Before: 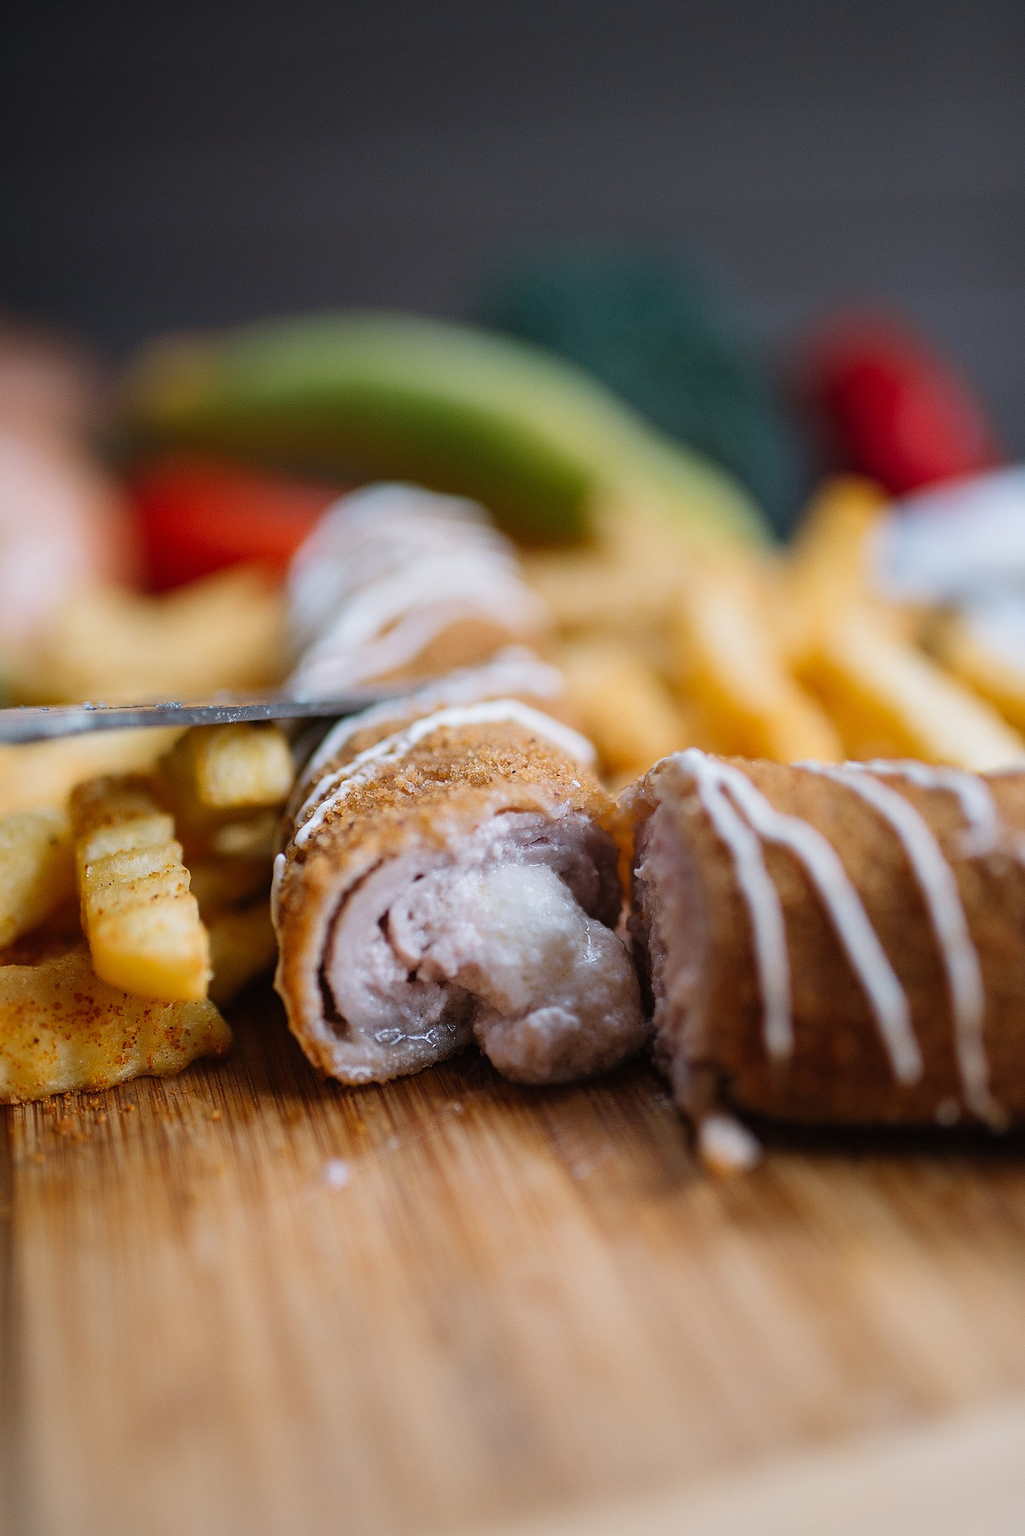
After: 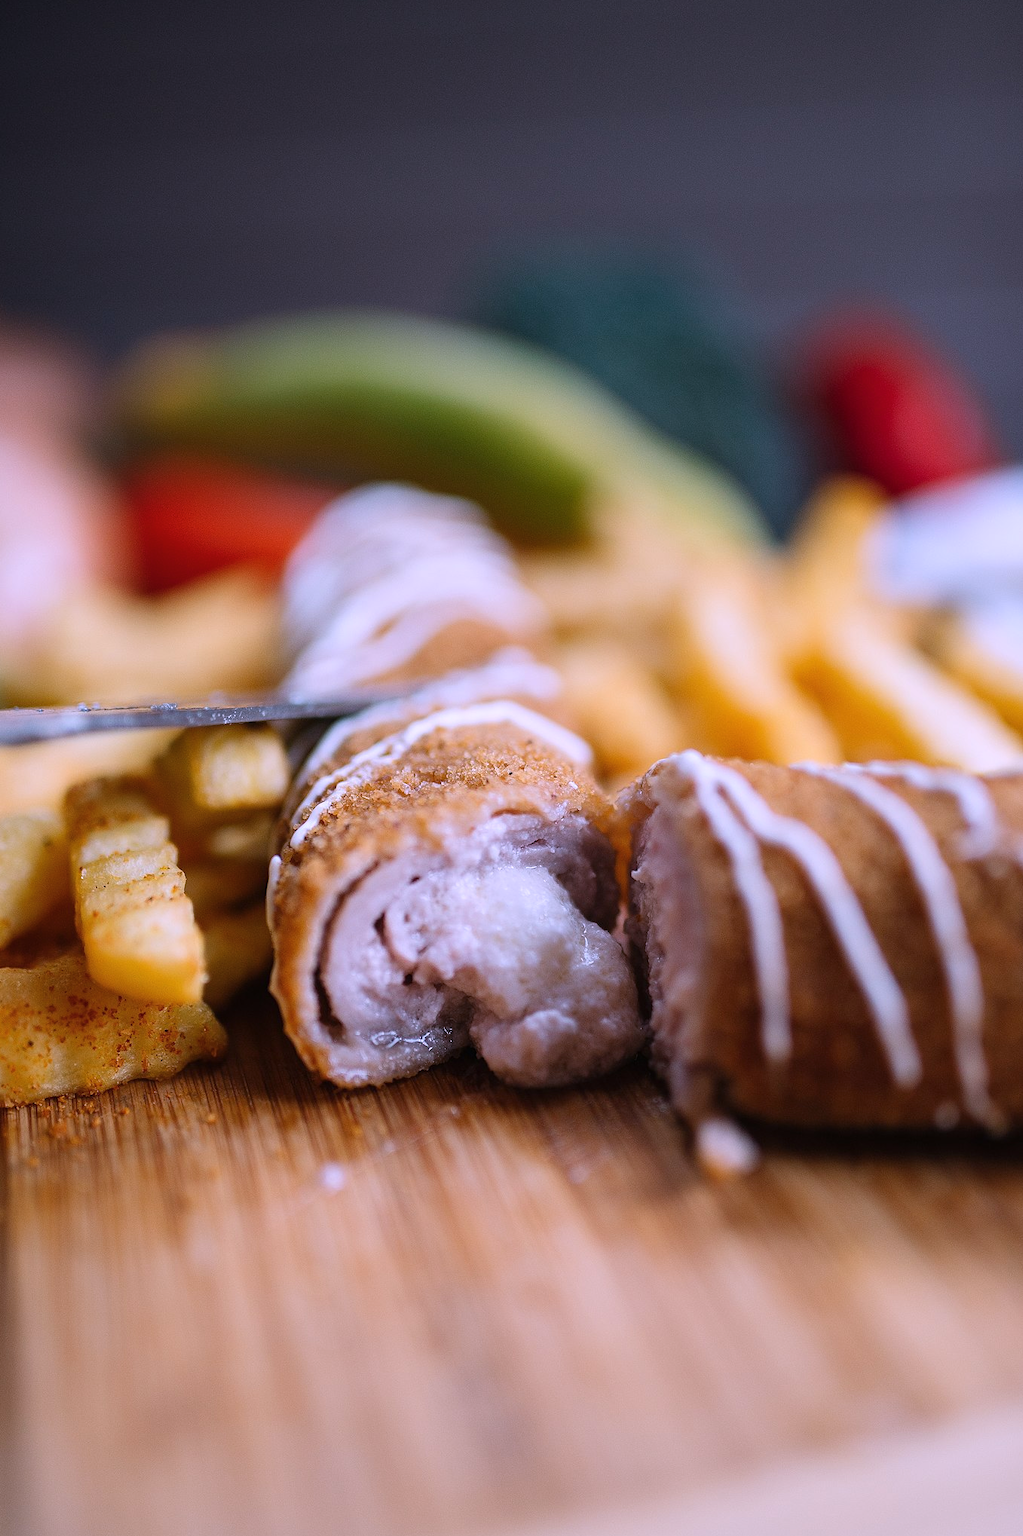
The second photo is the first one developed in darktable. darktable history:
crop and rotate: left 0.614%, top 0.179%, bottom 0.309%
color balance rgb: linear chroma grading › global chroma -0.67%, saturation formula JzAzBz (2021)
white balance: red 1.042, blue 1.17
tone equalizer: on, module defaults
